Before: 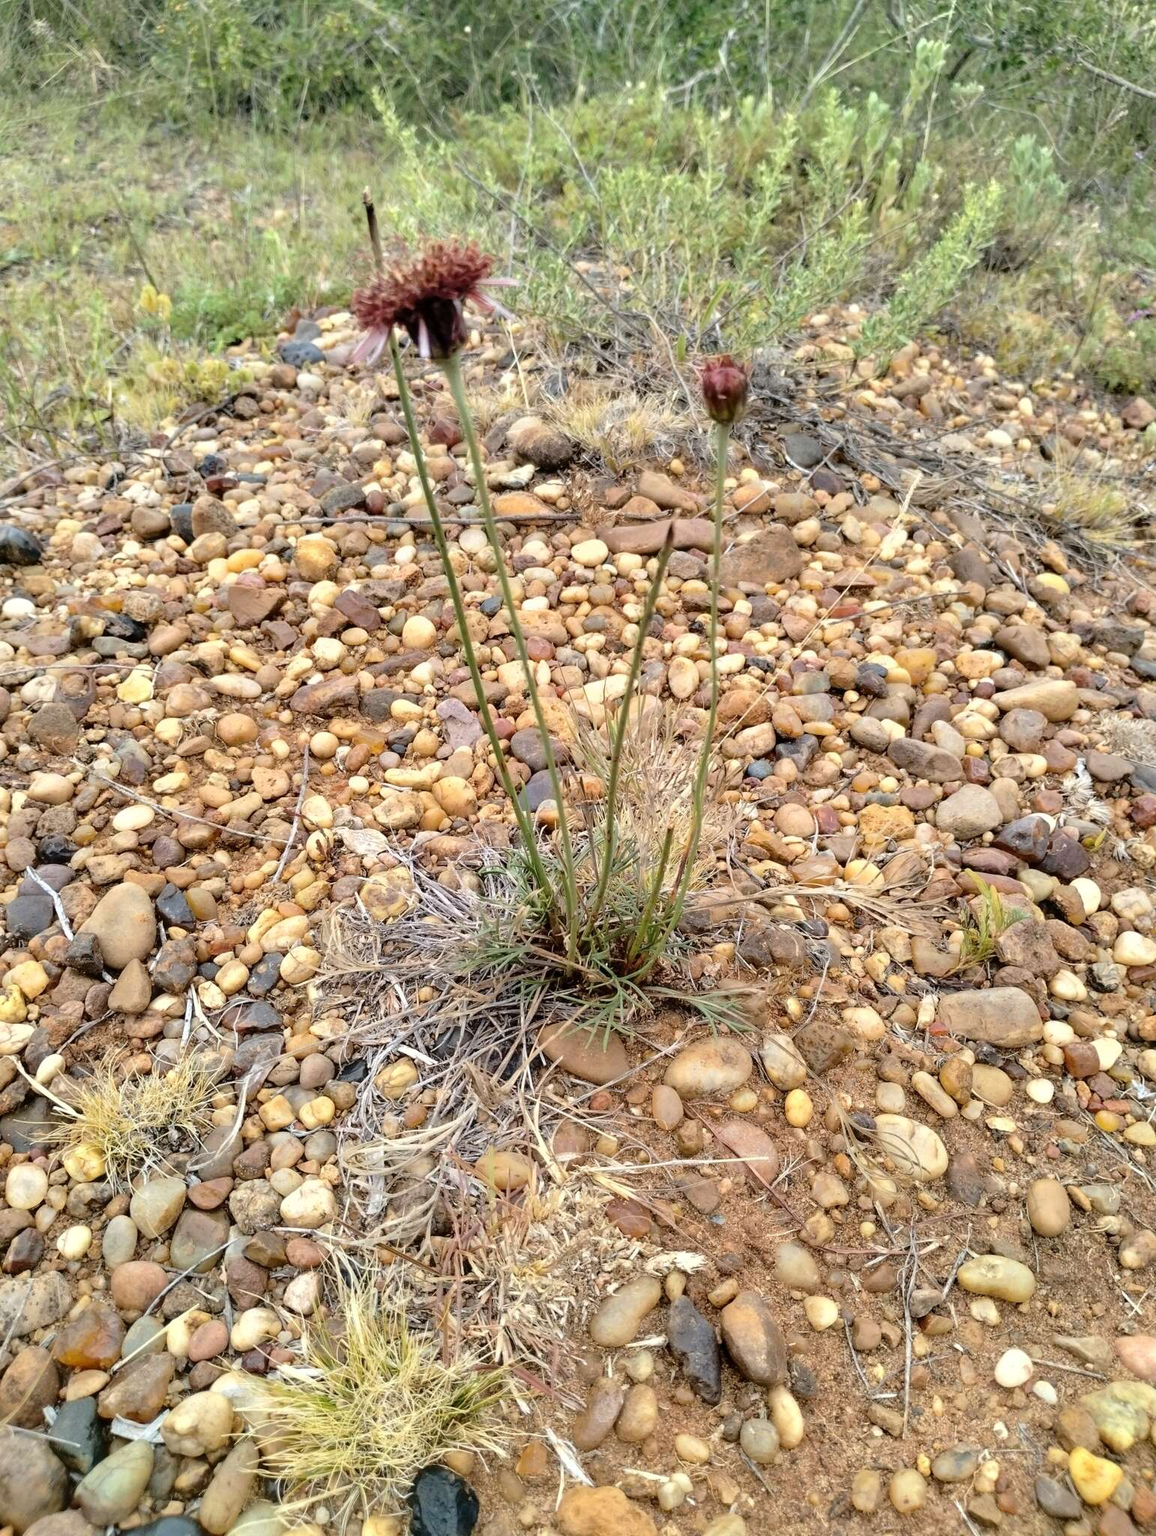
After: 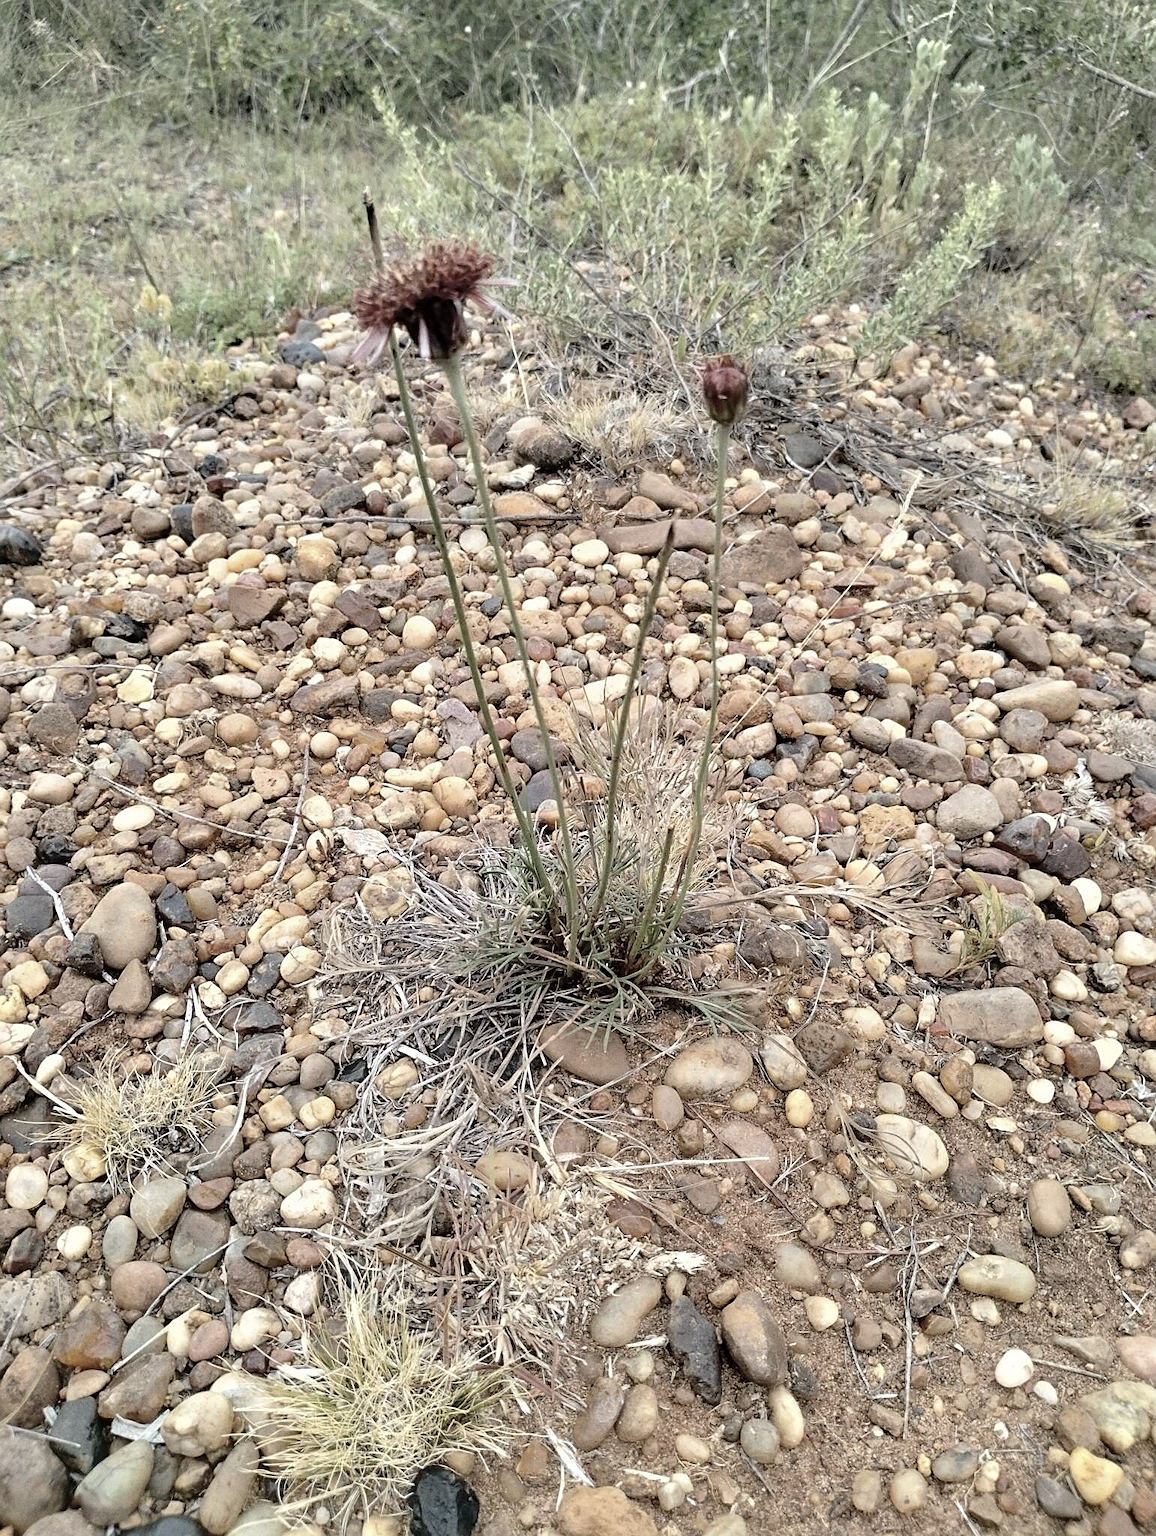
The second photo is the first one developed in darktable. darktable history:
sharpen: on, module defaults
grain: coarseness 0.09 ISO
color zones: curves: ch1 [(0, 0.292) (0.001, 0.292) (0.2, 0.264) (0.4, 0.248) (0.6, 0.248) (0.8, 0.264) (0.999, 0.292) (1, 0.292)]
